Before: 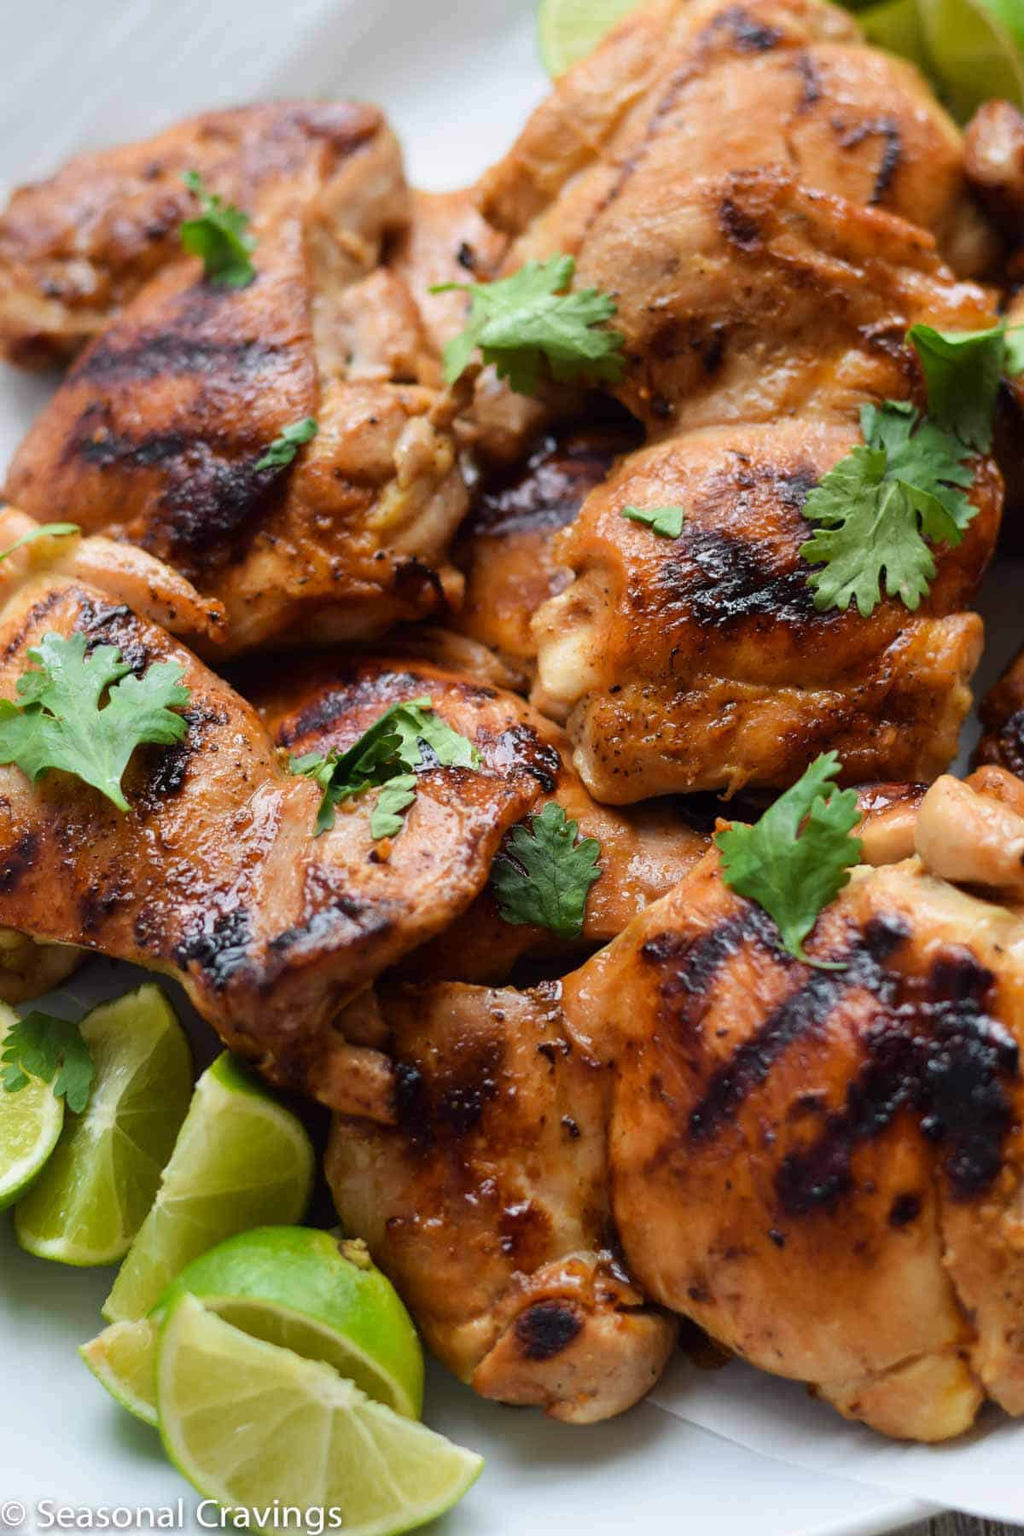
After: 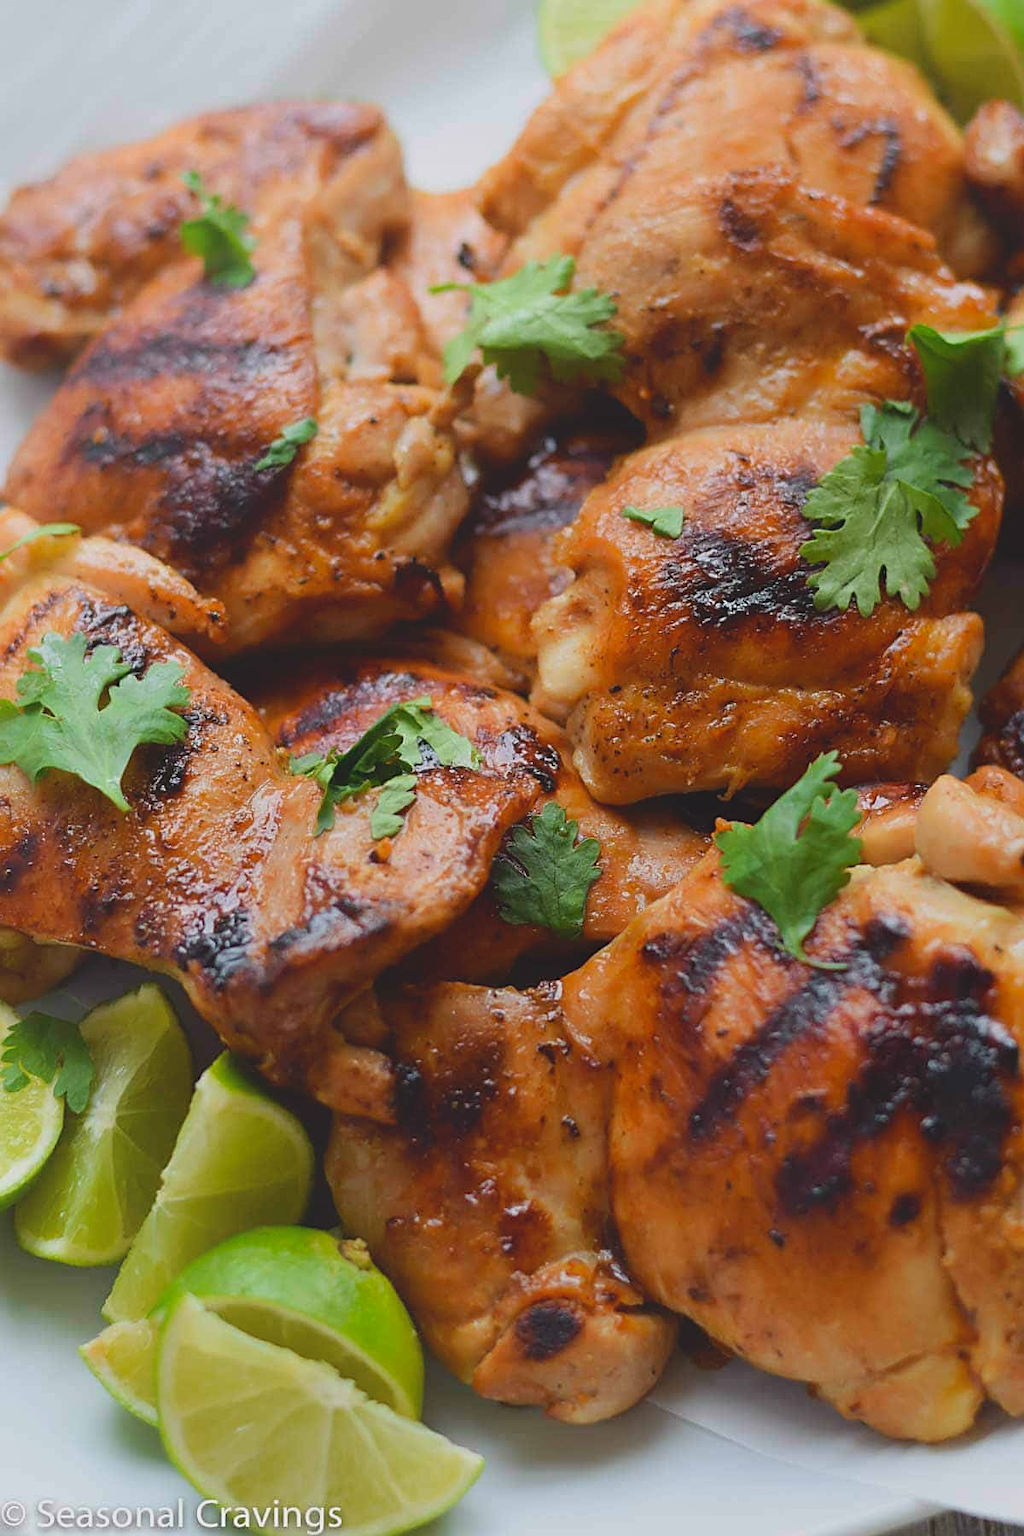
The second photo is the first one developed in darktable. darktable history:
local contrast: detail 69%
sharpen: on, module defaults
